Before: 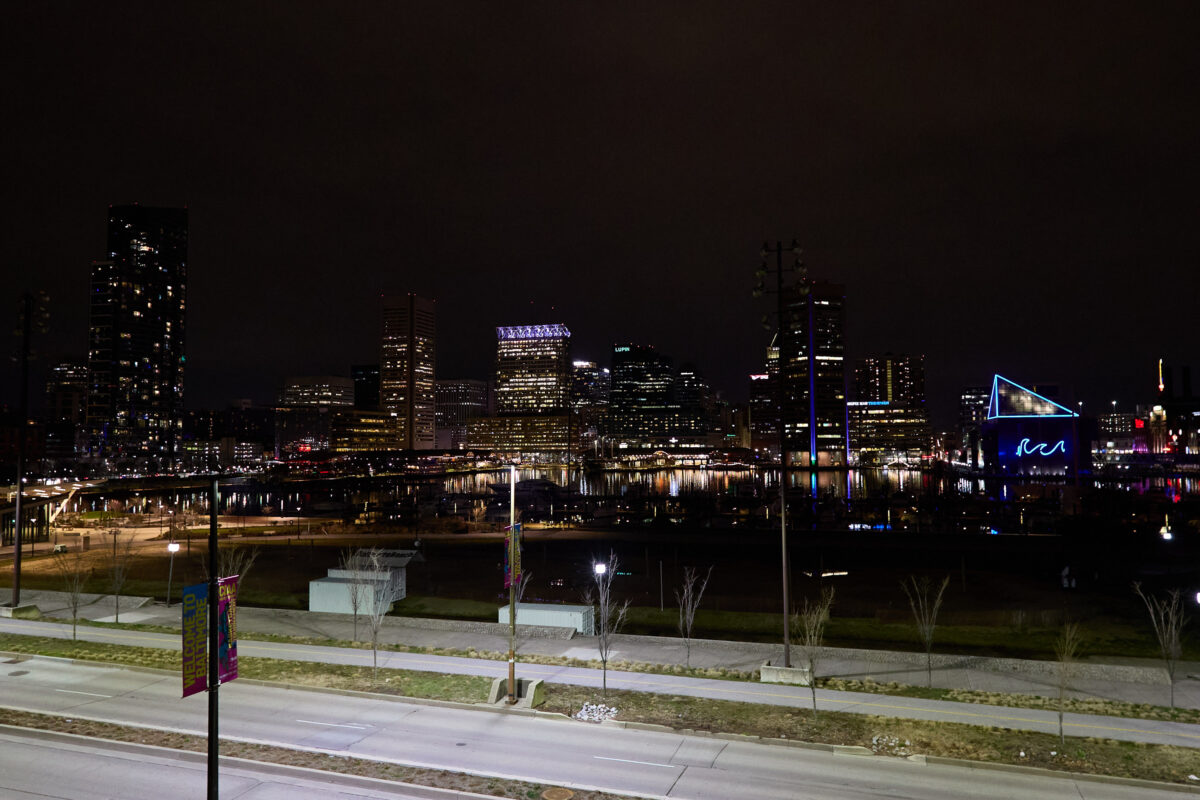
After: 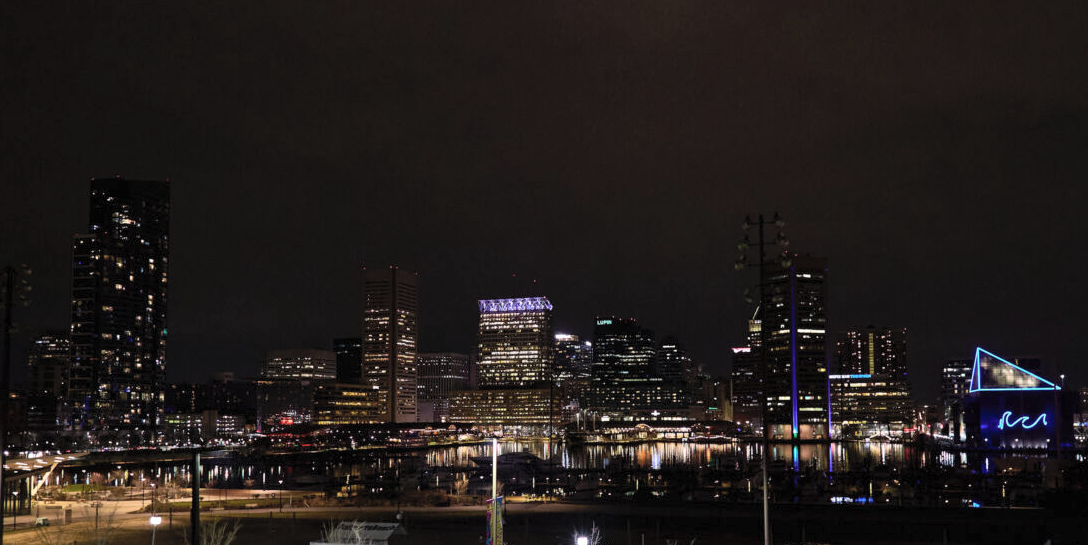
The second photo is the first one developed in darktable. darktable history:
crop: left 1.538%, top 3.392%, right 7.76%, bottom 28.409%
contrast brightness saturation: brightness 0.15
